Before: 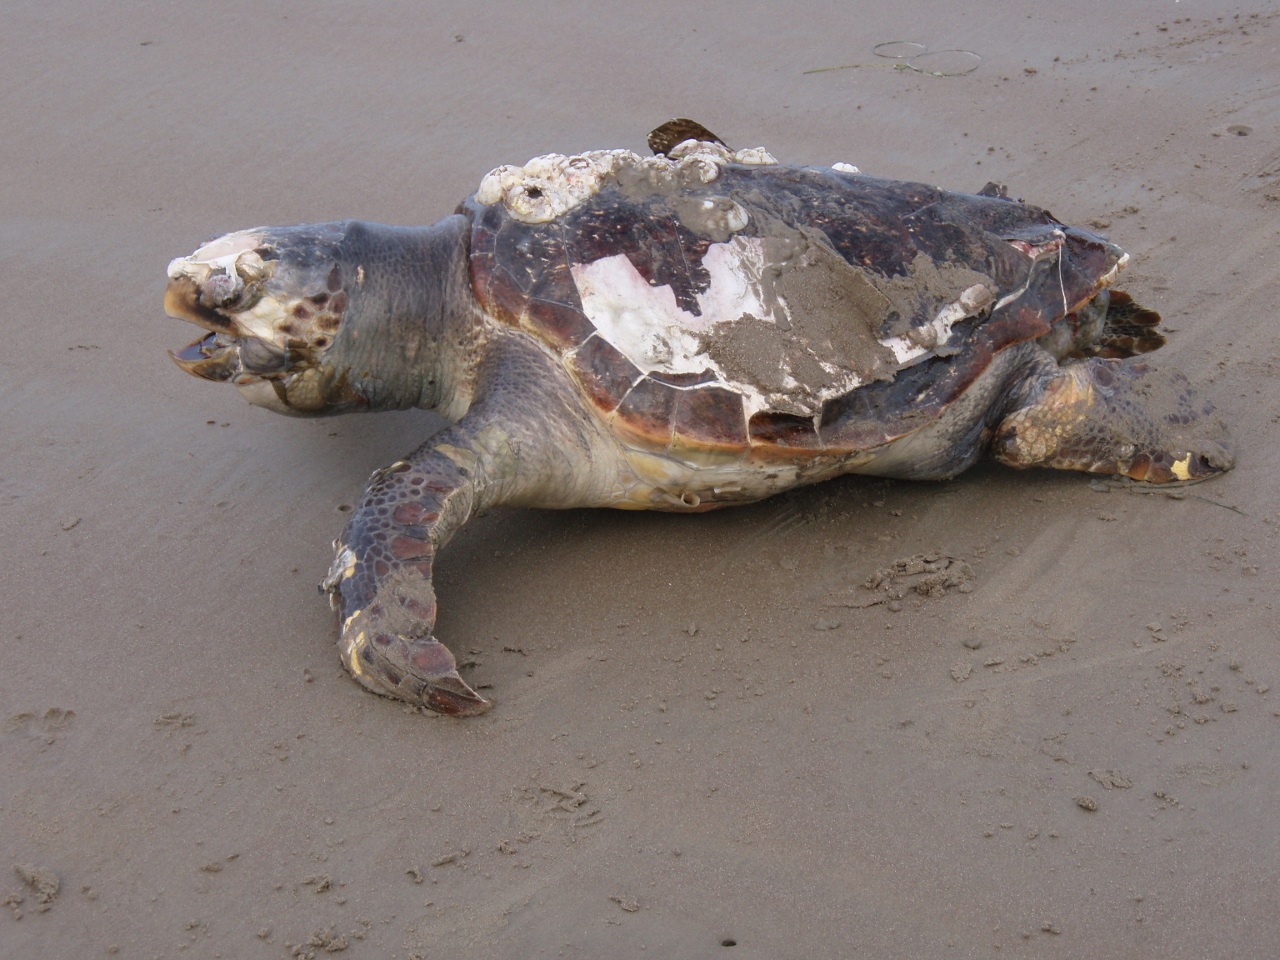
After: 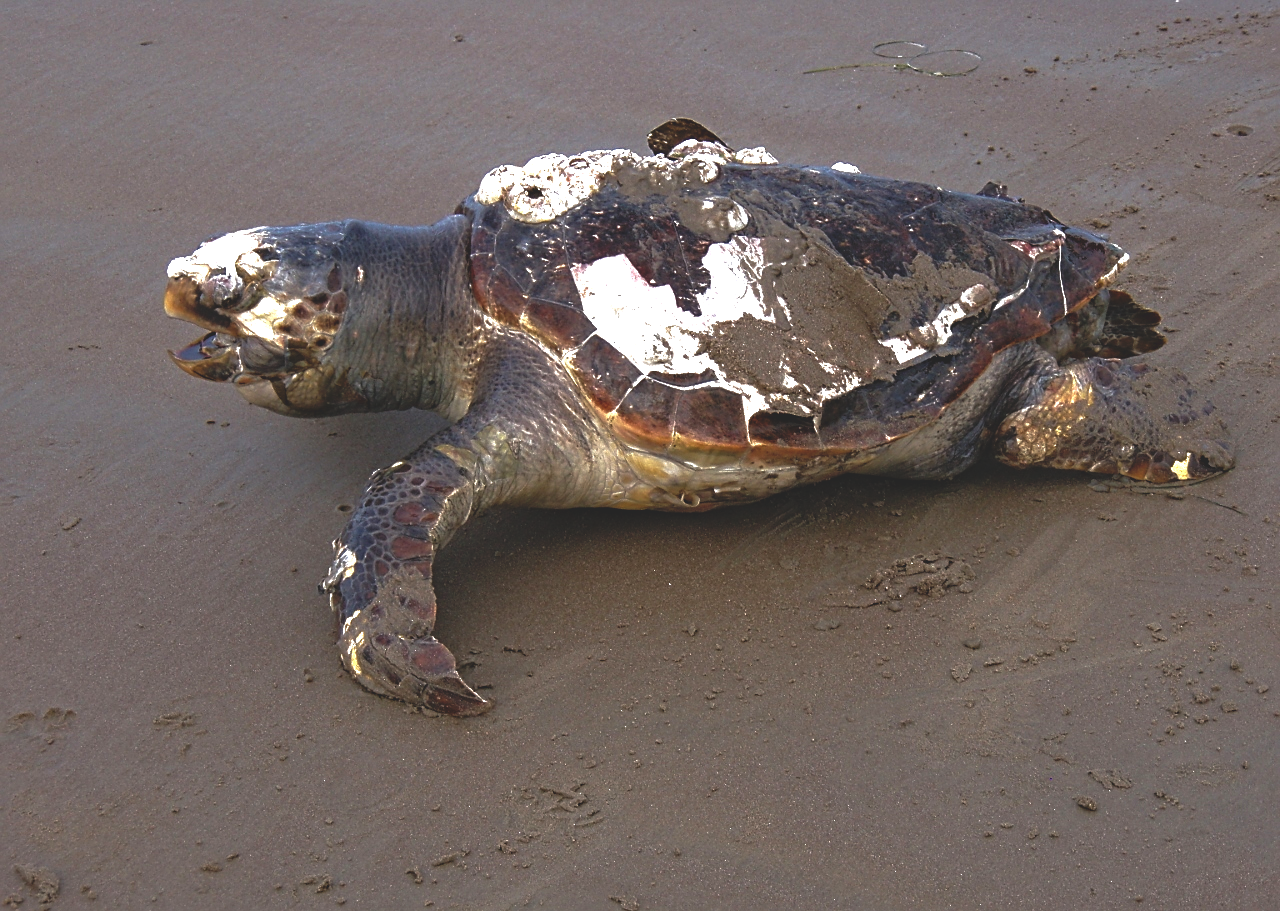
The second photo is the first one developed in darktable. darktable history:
crop and rotate: top 0%, bottom 5.097%
rgb curve: curves: ch0 [(0, 0.186) (0.314, 0.284) (0.775, 0.708) (1, 1)], compensate middle gray true, preserve colors none
sharpen: on, module defaults
haze removal: strength 0.29, distance 0.25, compatibility mode true, adaptive false
exposure: exposure 1 EV, compensate highlight preservation false
base curve: curves: ch0 [(0, 0) (0.826, 0.587) (1, 1)]
